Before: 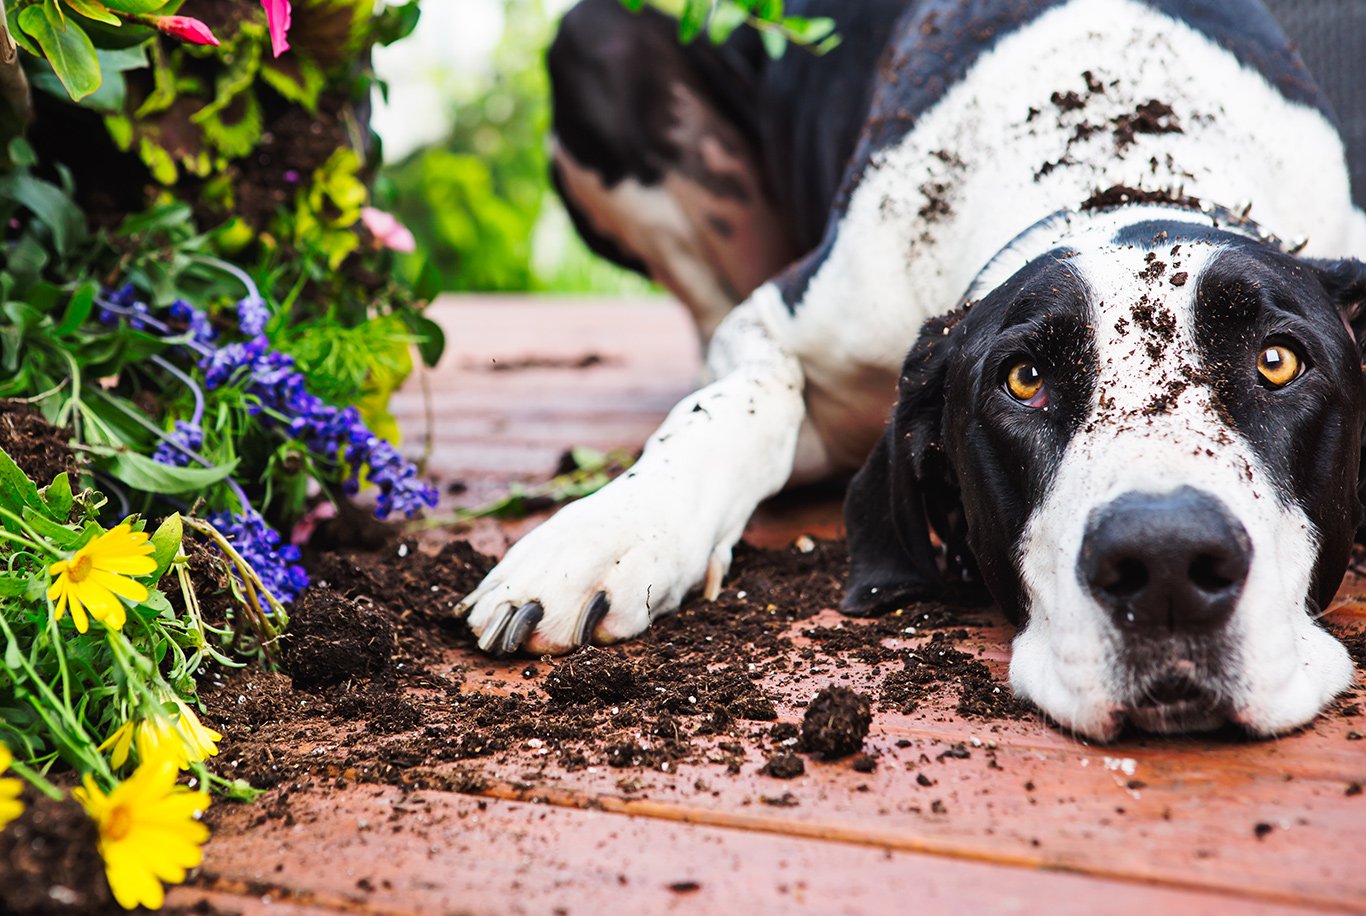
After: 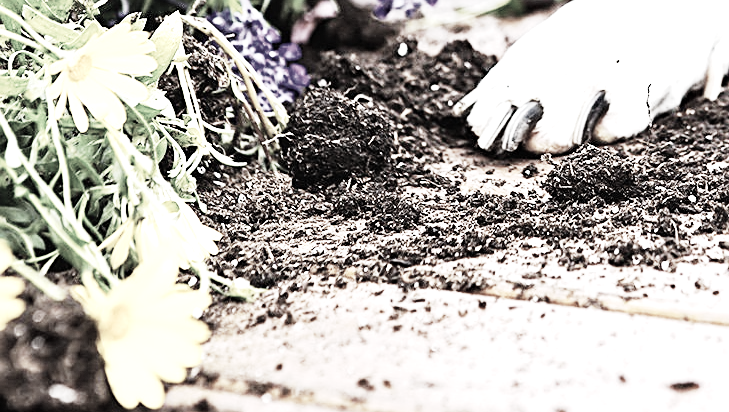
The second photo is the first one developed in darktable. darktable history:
exposure: black level correction 0, exposure 1.1 EV, compensate highlight preservation false
haze removal: compatibility mode true, adaptive false
color correction: saturation 0.2
crop and rotate: top 54.778%, right 46.61%, bottom 0.159%
sharpen: on, module defaults
base curve: curves: ch0 [(0, 0) (0, 0.001) (0.001, 0.001) (0.004, 0.002) (0.007, 0.004) (0.015, 0.013) (0.033, 0.045) (0.052, 0.096) (0.075, 0.17) (0.099, 0.241) (0.163, 0.42) (0.219, 0.55) (0.259, 0.616) (0.327, 0.722) (0.365, 0.765) (0.522, 0.873) (0.547, 0.881) (0.689, 0.919) (0.826, 0.952) (1, 1)], preserve colors none
